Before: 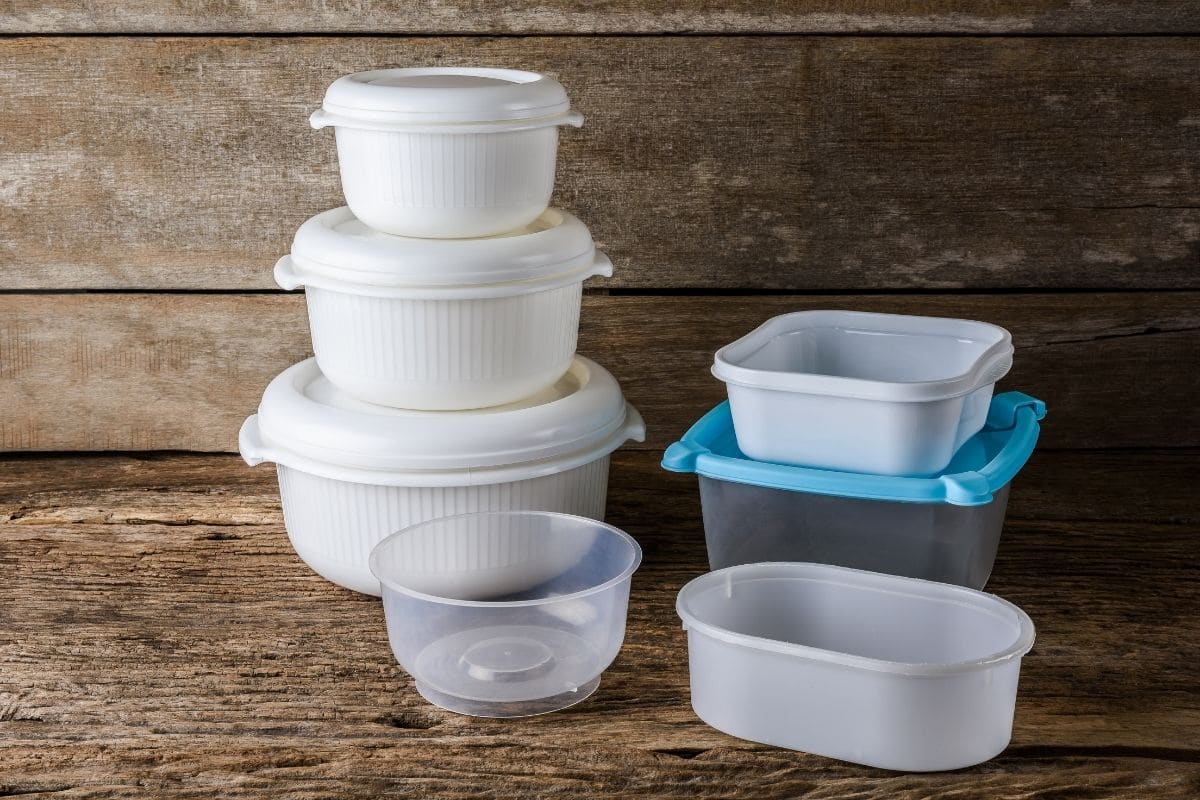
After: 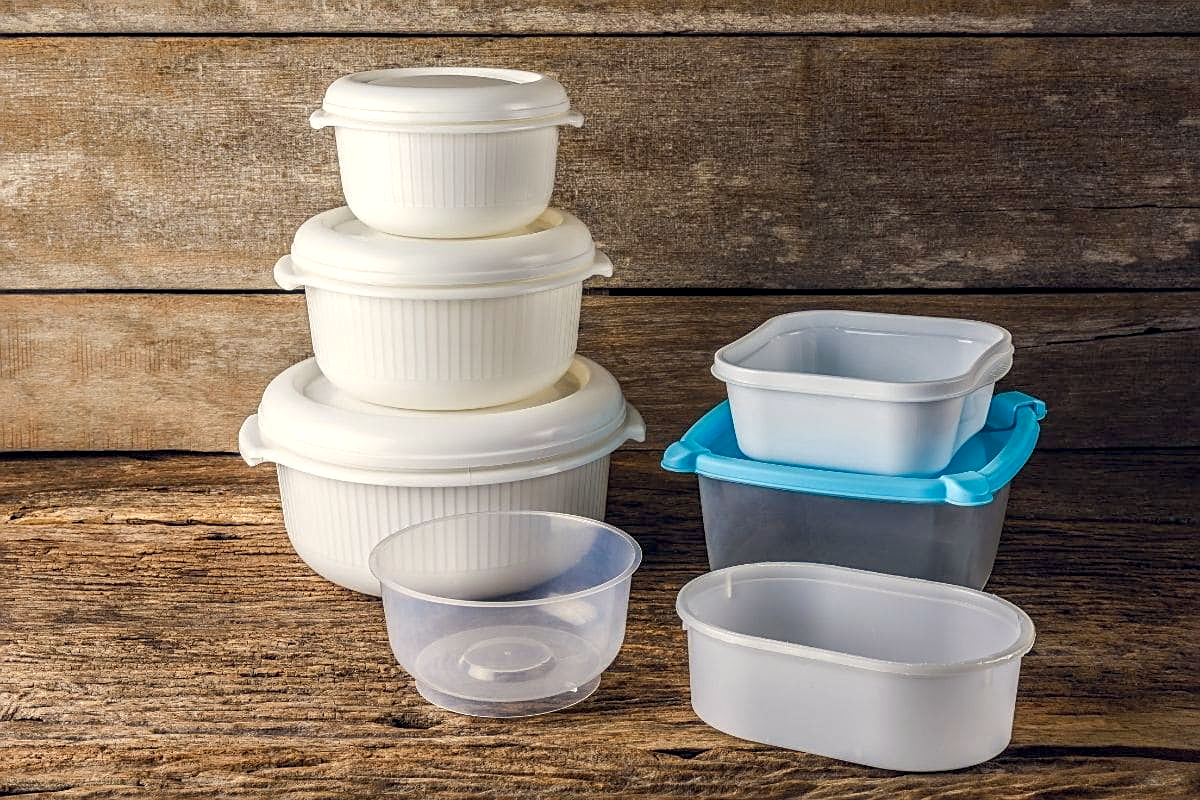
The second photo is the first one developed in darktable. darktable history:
local contrast: on, module defaults
color balance rgb: highlights gain › chroma 3.071%, highlights gain › hue 77.35°, global offset › chroma 0.051%, global offset › hue 253.11°, perceptual saturation grading › global saturation 19.681%, contrast -9.588%
exposure: exposure 0.371 EV, compensate highlight preservation false
shadows and highlights: radius 126.18, shadows 21.09, highlights -22.66, low approximation 0.01
sharpen: on, module defaults
